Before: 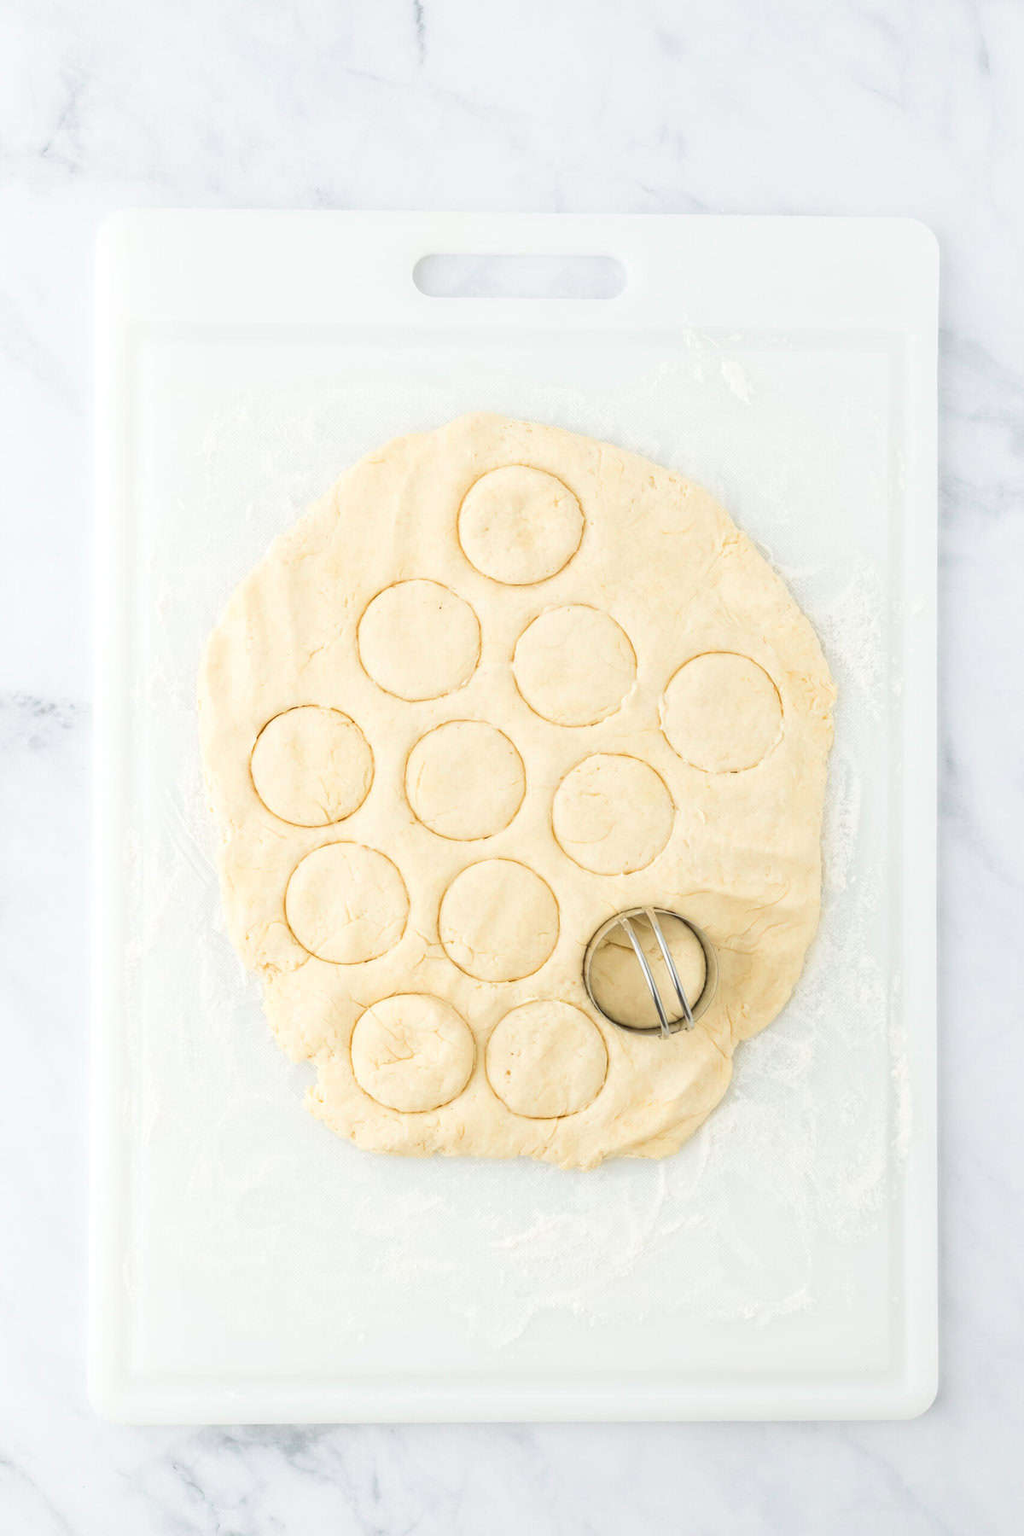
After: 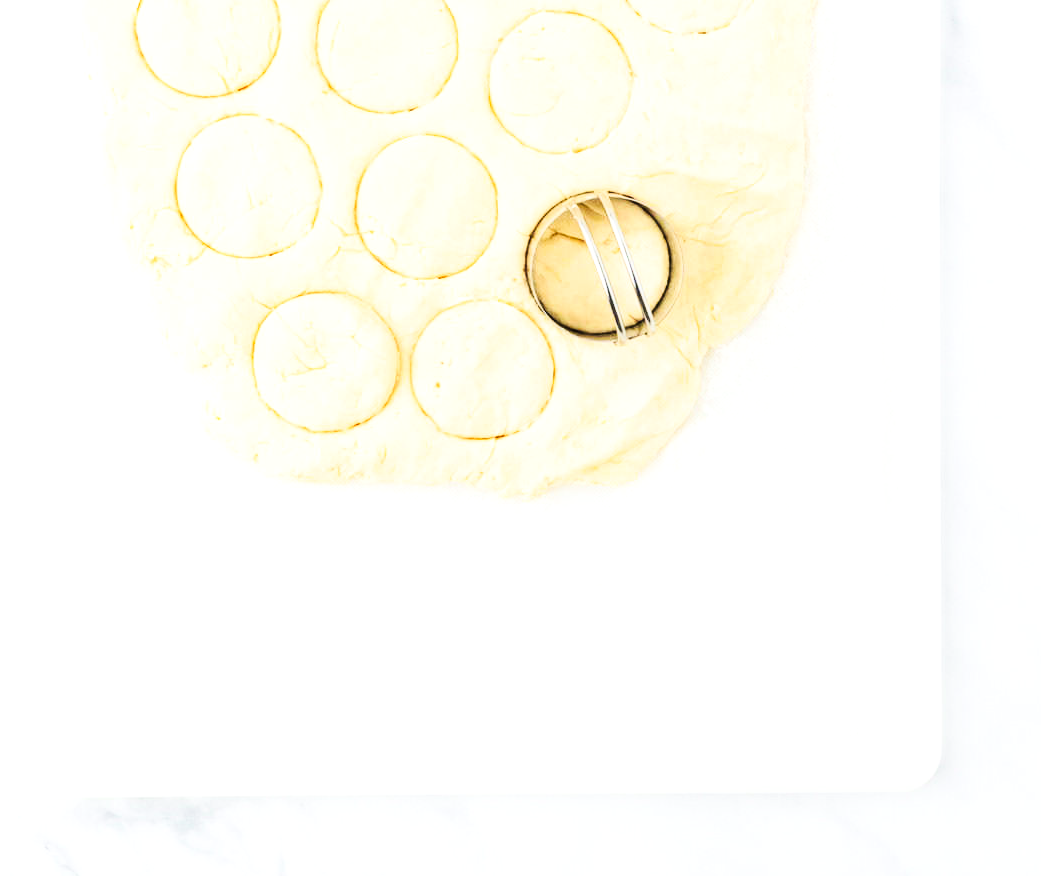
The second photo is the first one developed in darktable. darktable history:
levels: levels [0, 0.474, 0.947]
tone curve: curves: ch0 [(0, 0) (0.187, 0.12) (0.384, 0.363) (0.577, 0.681) (0.735, 0.881) (0.864, 0.959) (1, 0.987)]; ch1 [(0, 0) (0.402, 0.36) (0.476, 0.466) (0.501, 0.501) (0.518, 0.514) (0.564, 0.614) (0.614, 0.664) (0.741, 0.829) (1, 1)]; ch2 [(0, 0) (0.429, 0.387) (0.483, 0.481) (0.503, 0.501) (0.522, 0.533) (0.564, 0.605) (0.615, 0.697) (0.702, 0.774) (1, 0.895)], preserve colors none
filmic rgb: black relative exposure -8.86 EV, white relative exposure 4.99 EV, threshold 5.96 EV, target black luminance 0%, hardness 3.79, latitude 66.51%, contrast 0.816, highlights saturation mix 11.01%, shadows ↔ highlights balance 20.64%, enable highlight reconstruction true
tone equalizer: -8 EV -0.752 EV, -7 EV -0.702 EV, -6 EV -0.565 EV, -5 EV -0.366 EV, -3 EV 0.404 EV, -2 EV 0.6 EV, -1 EV 0.701 EV, +0 EV 0.768 EV, edges refinement/feathering 500, mask exposure compensation -1.57 EV, preserve details no
crop and rotate: left 13.245%, top 48.464%, bottom 2.816%
